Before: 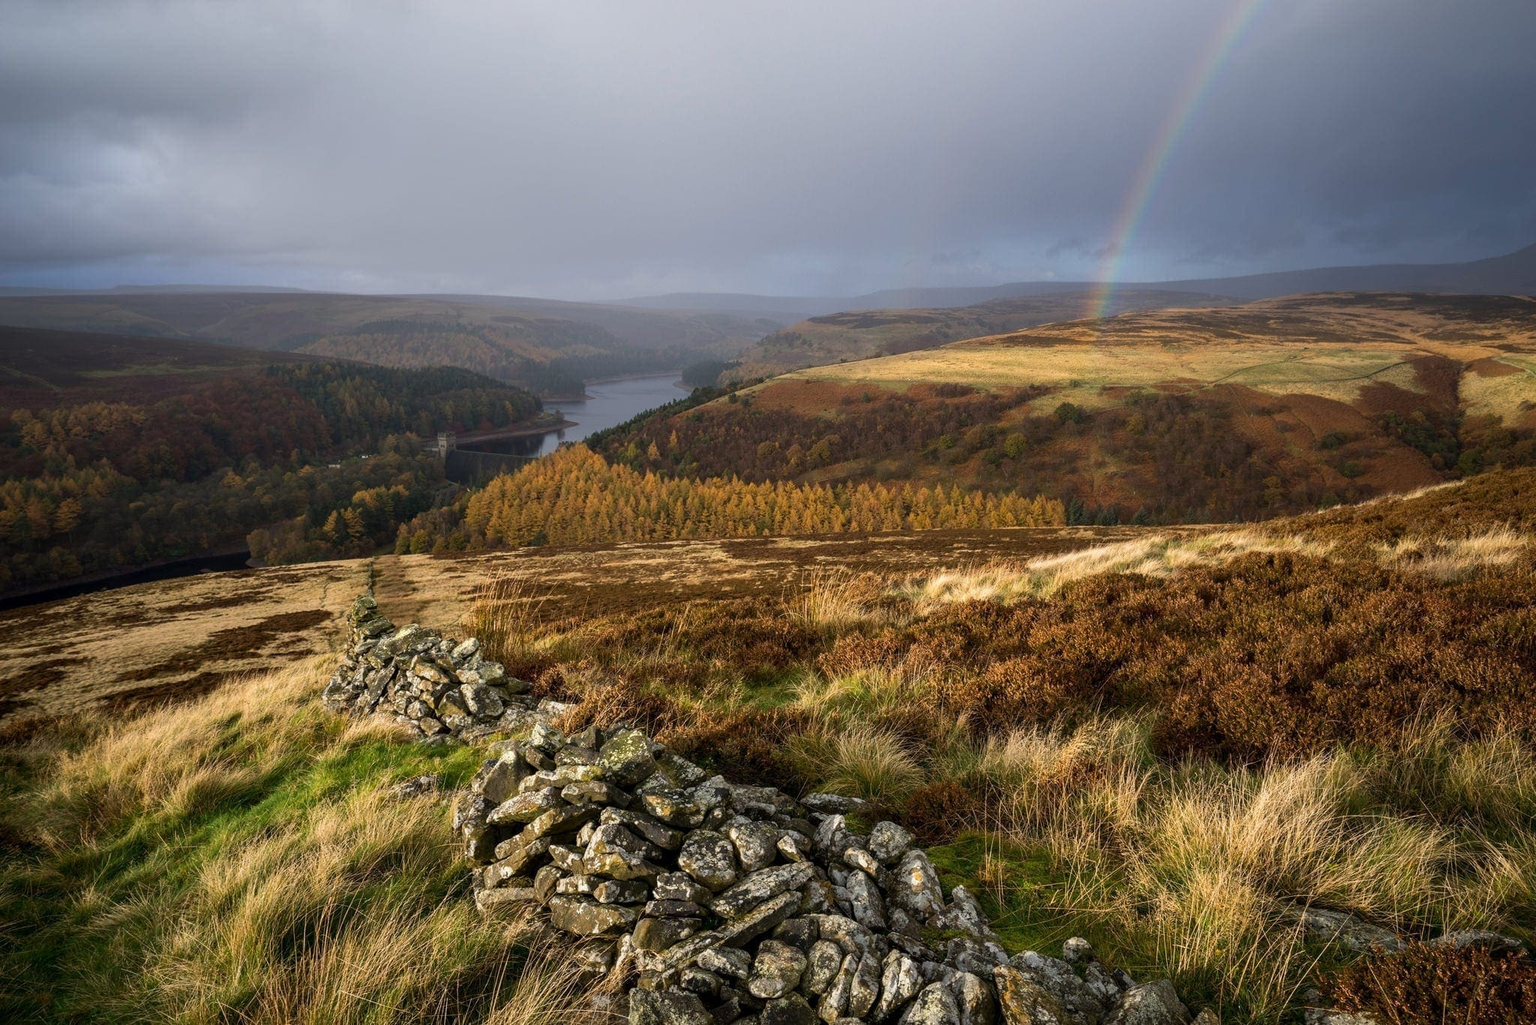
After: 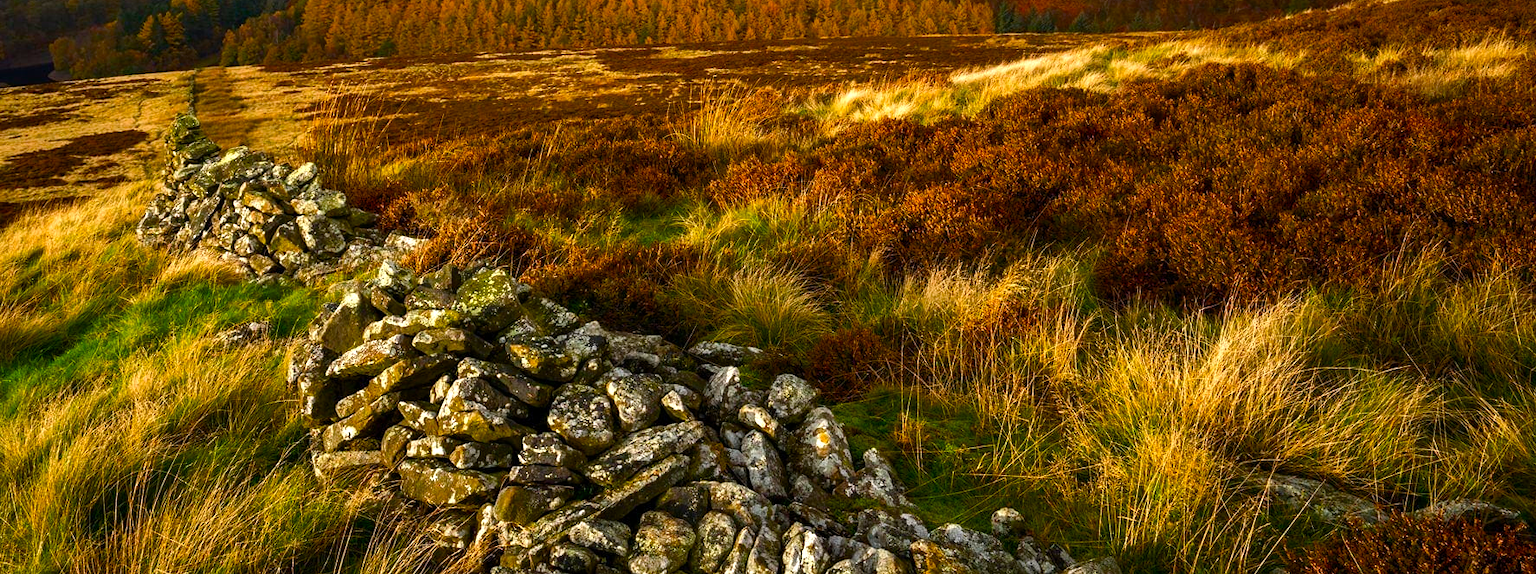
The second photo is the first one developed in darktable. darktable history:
color balance rgb: linear chroma grading › global chroma 0.646%, perceptual saturation grading › global saturation 20%, perceptual saturation grading › highlights -13.981%, perceptual saturation grading › shadows 50.203%, perceptual brilliance grading › global brilliance -4.277%, perceptual brilliance grading › highlights 25.199%, perceptual brilliance grading › mid-tones 7.388%, perceptual brilliance grading › shadows -4.508%
crop and rotate: left 13.305%, top 48.537%, bottom 2.852%
tone equalizer: on, module defaults
color zones: curves: ch0 [(0, 0.425) (0.143, 0.422) (0.286, 0.42) (0.429, 0.419) (0.571, 0.419) (0.714, 0.42) (0.857, 0.422) (1, 0.425)]; ch1 [(0, 0.666) (0.143, 0.669) (0.286, 0.671) (0.429, 0.67) (0.571, 0.67) (0.714, 0.67) (0.857, 0.67) (1, 0.666)]
